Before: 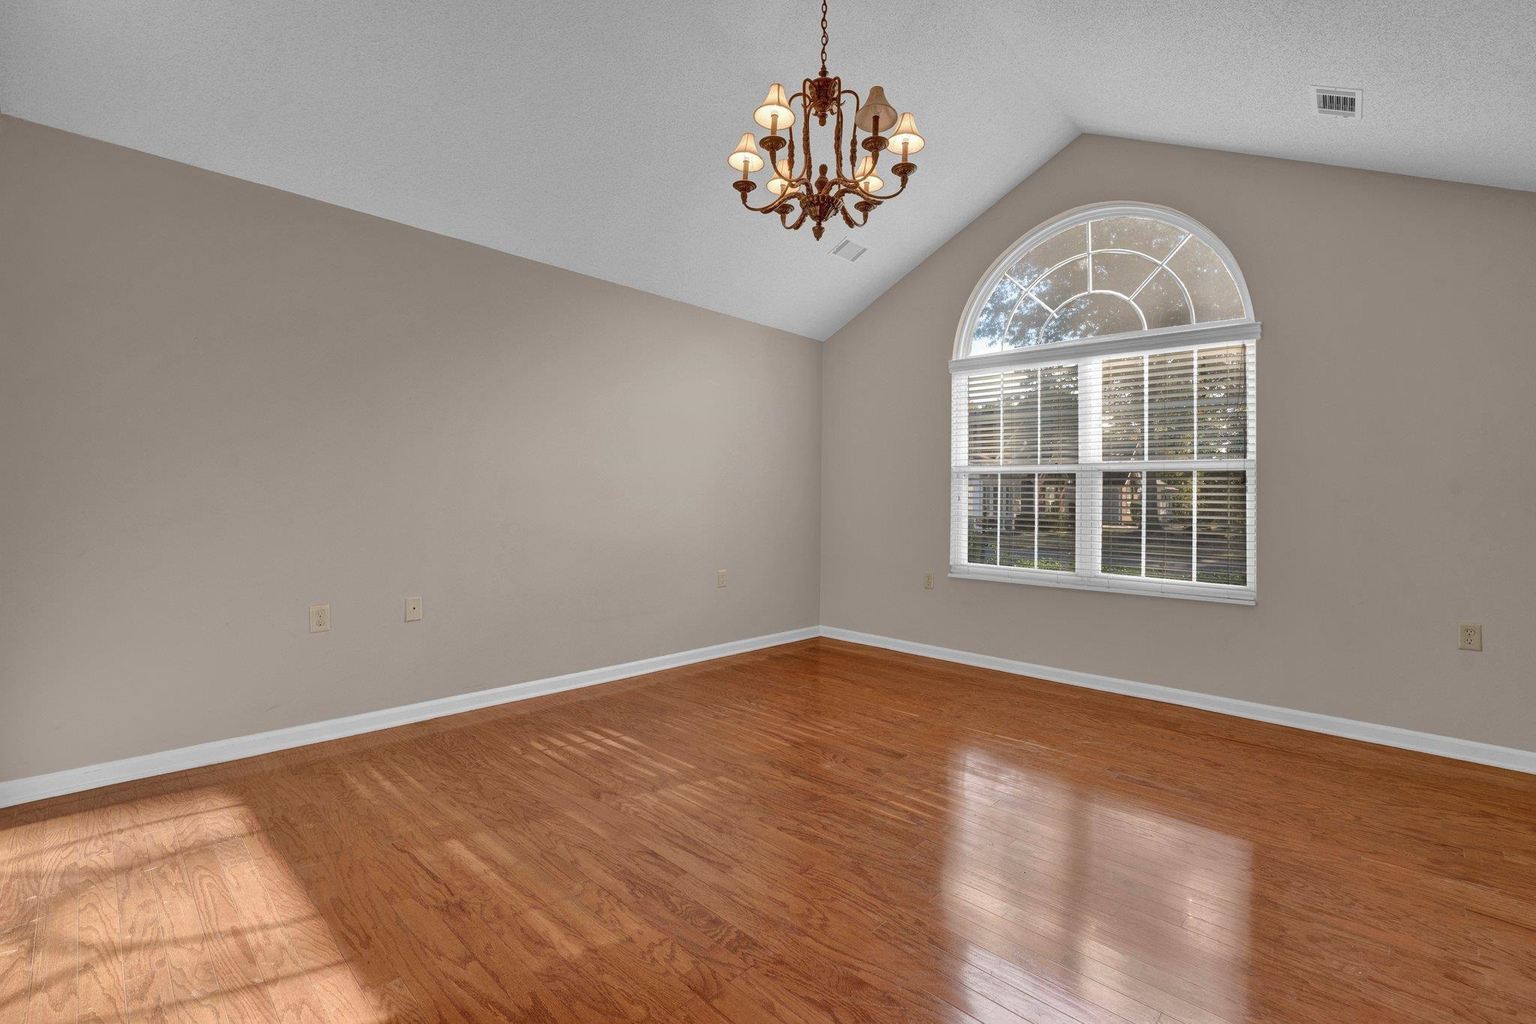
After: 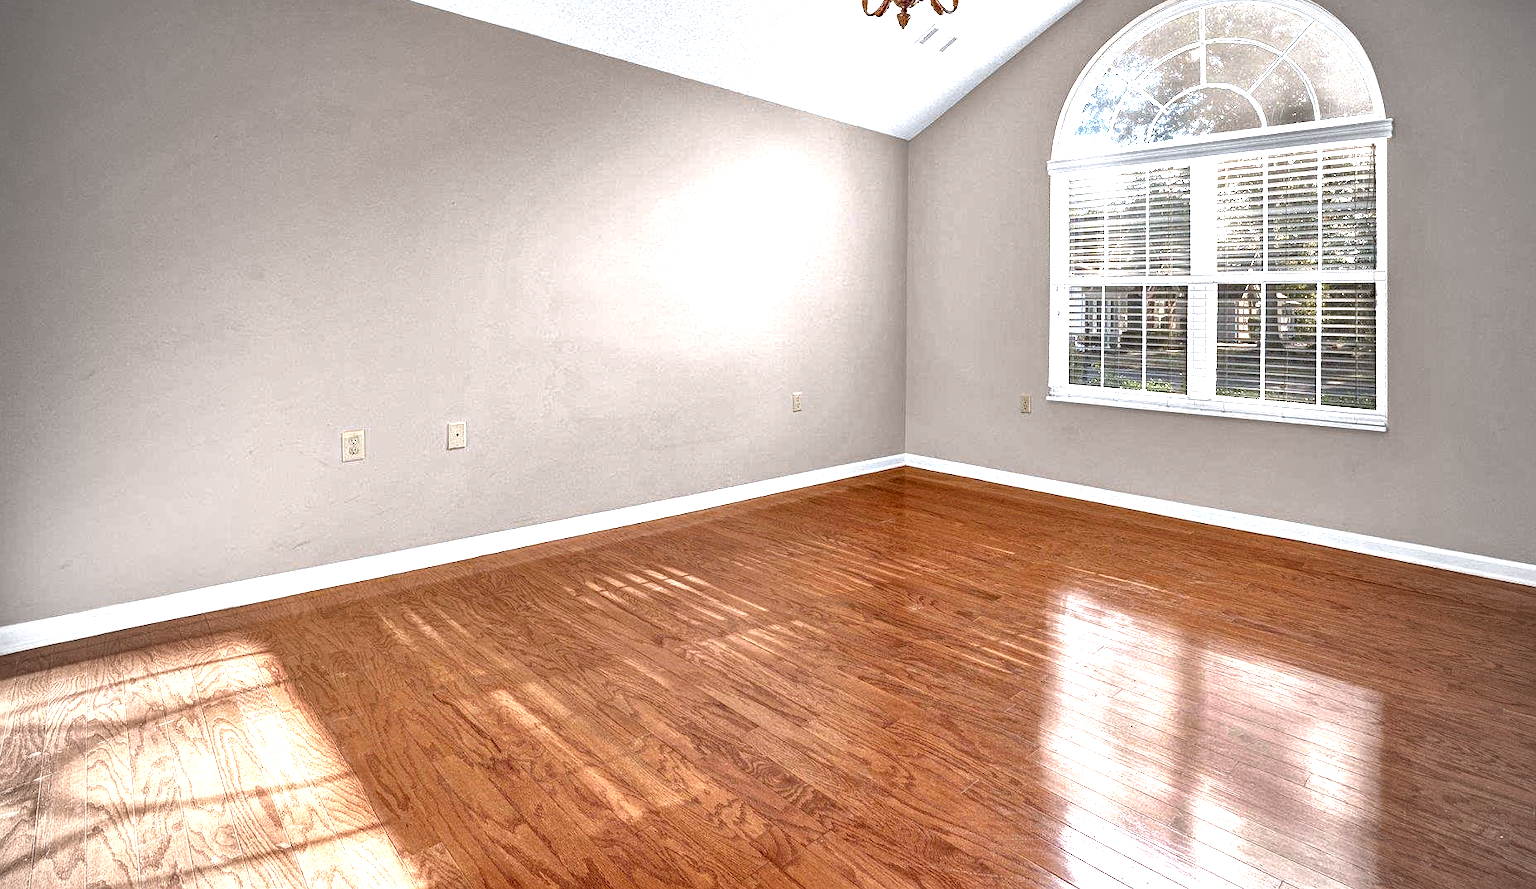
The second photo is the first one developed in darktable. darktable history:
sharpen: amount 0.211
vignetting: fall-off start 67.19%, width/height ratio 1.014
crop: top 20.964%, right 9.382%, bottom 0.302%
exposure: black level correction 0, exposure 1.2 EV, compensate exposure bias true, compensate highlight preservation false
color correction: highlights a* -0.154, highlights b* -5.92, shadows a* -0.12, shadows b* -0.124
tone equalizer: -8 EV -0.001 EV, -7 EV 0.002 EV, -6 EV -0.002 EV, -5 EV -0.003 EV, -4 EV -0.073 EV, -3 EV -0.198 EV, -2 EV -0.267 EV, -1 EV 0.111 EV, +0 EV 0.299 EV, edges refinement/feathering 500, mask exposure compensation -1.57 EV, preserve details no
local contrast: highlights 60%, shadows 61%, detail 160%
haze removal: compatibility mode true, adaptive false
